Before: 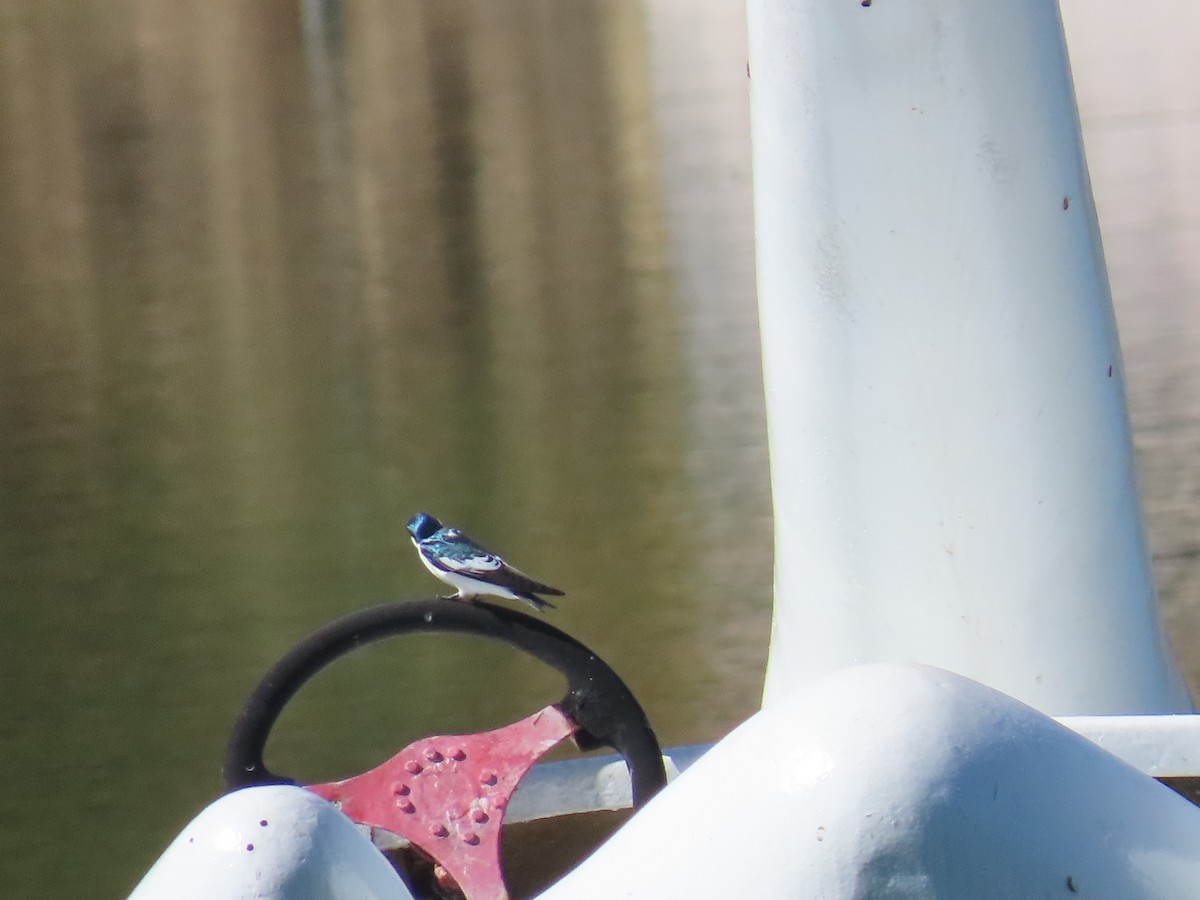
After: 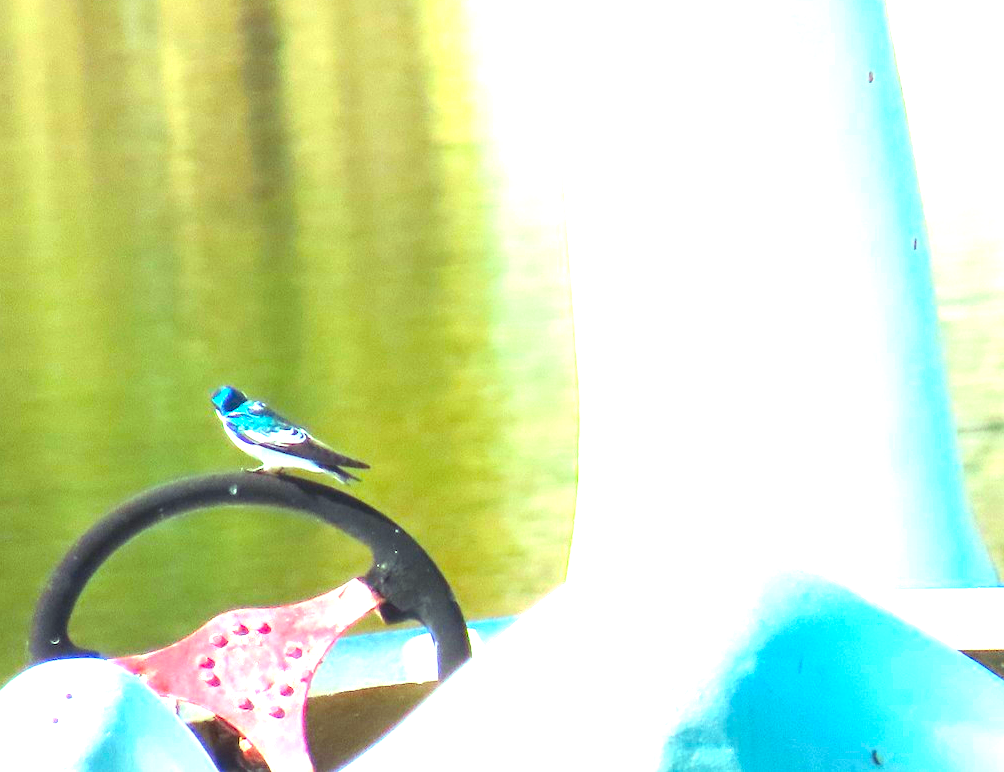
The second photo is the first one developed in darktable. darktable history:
crop: left 16.312%, top 14.183%
exposure: black level correction 0.001, exposure 1.804 EV, compensate highlight preservation false
color balance rgb: highlights gain › luminance 15.507%, highlights gain › chroma 7.11%, highlights gain › hue 122.33°, perceptual saturation grading › global saturation 30%, global vibrance 32.947%
